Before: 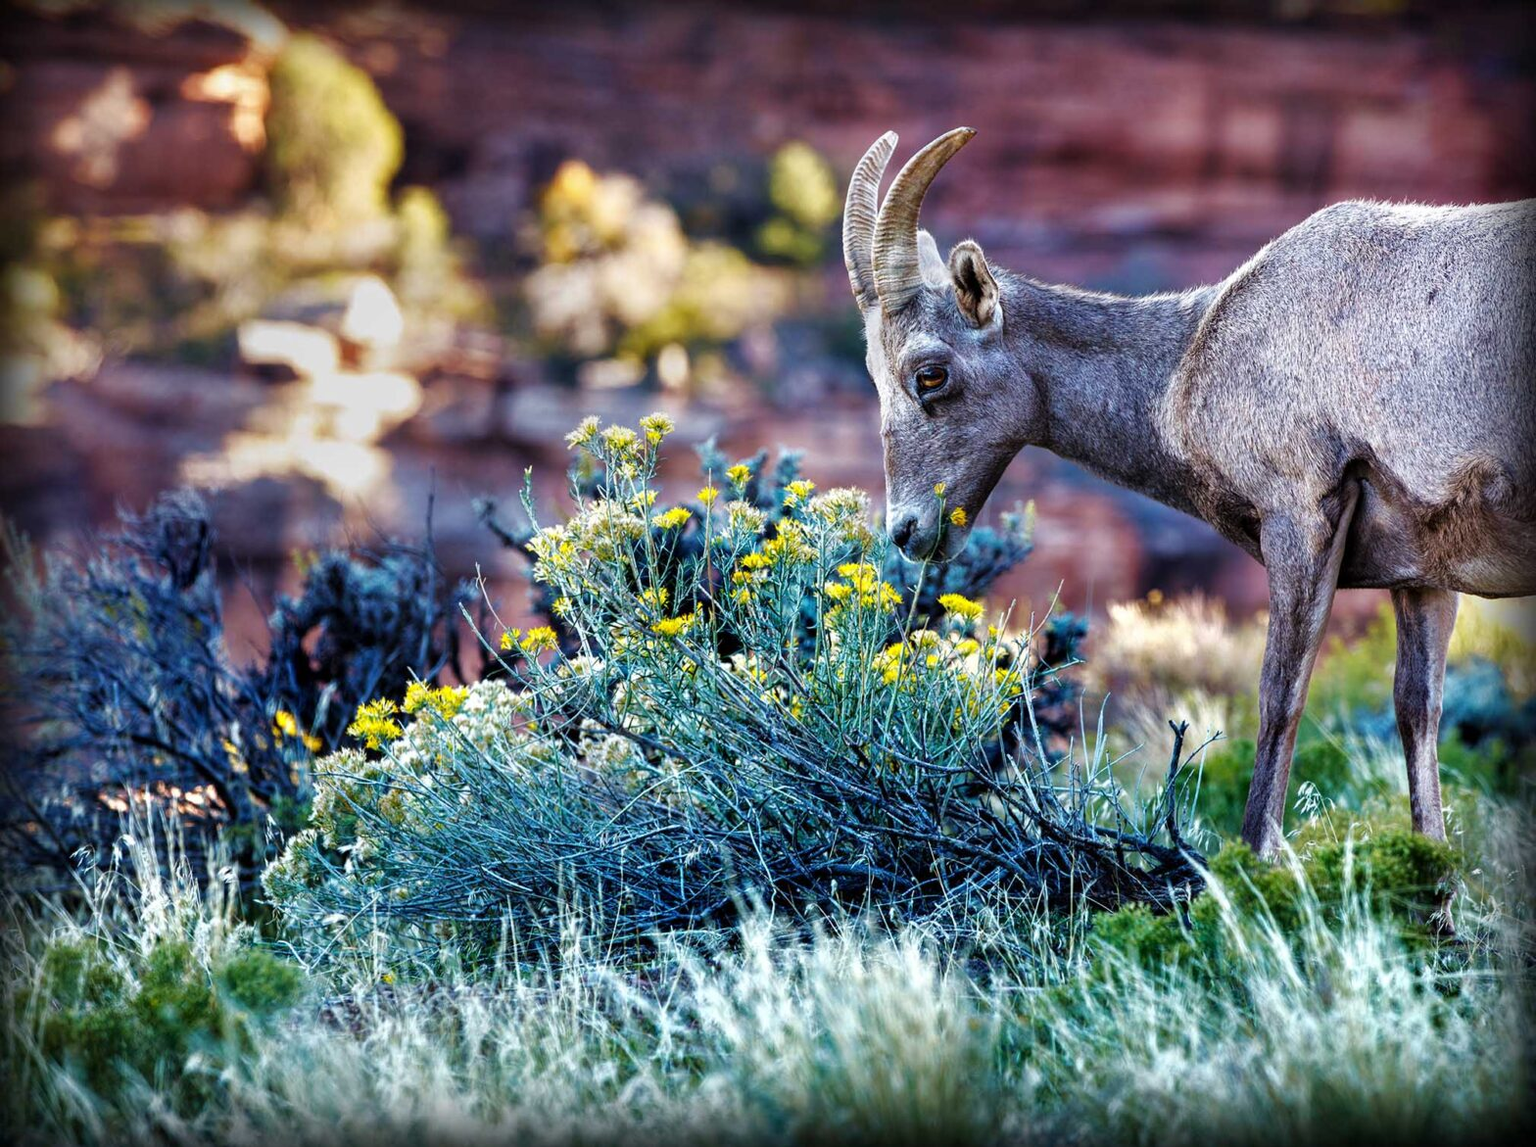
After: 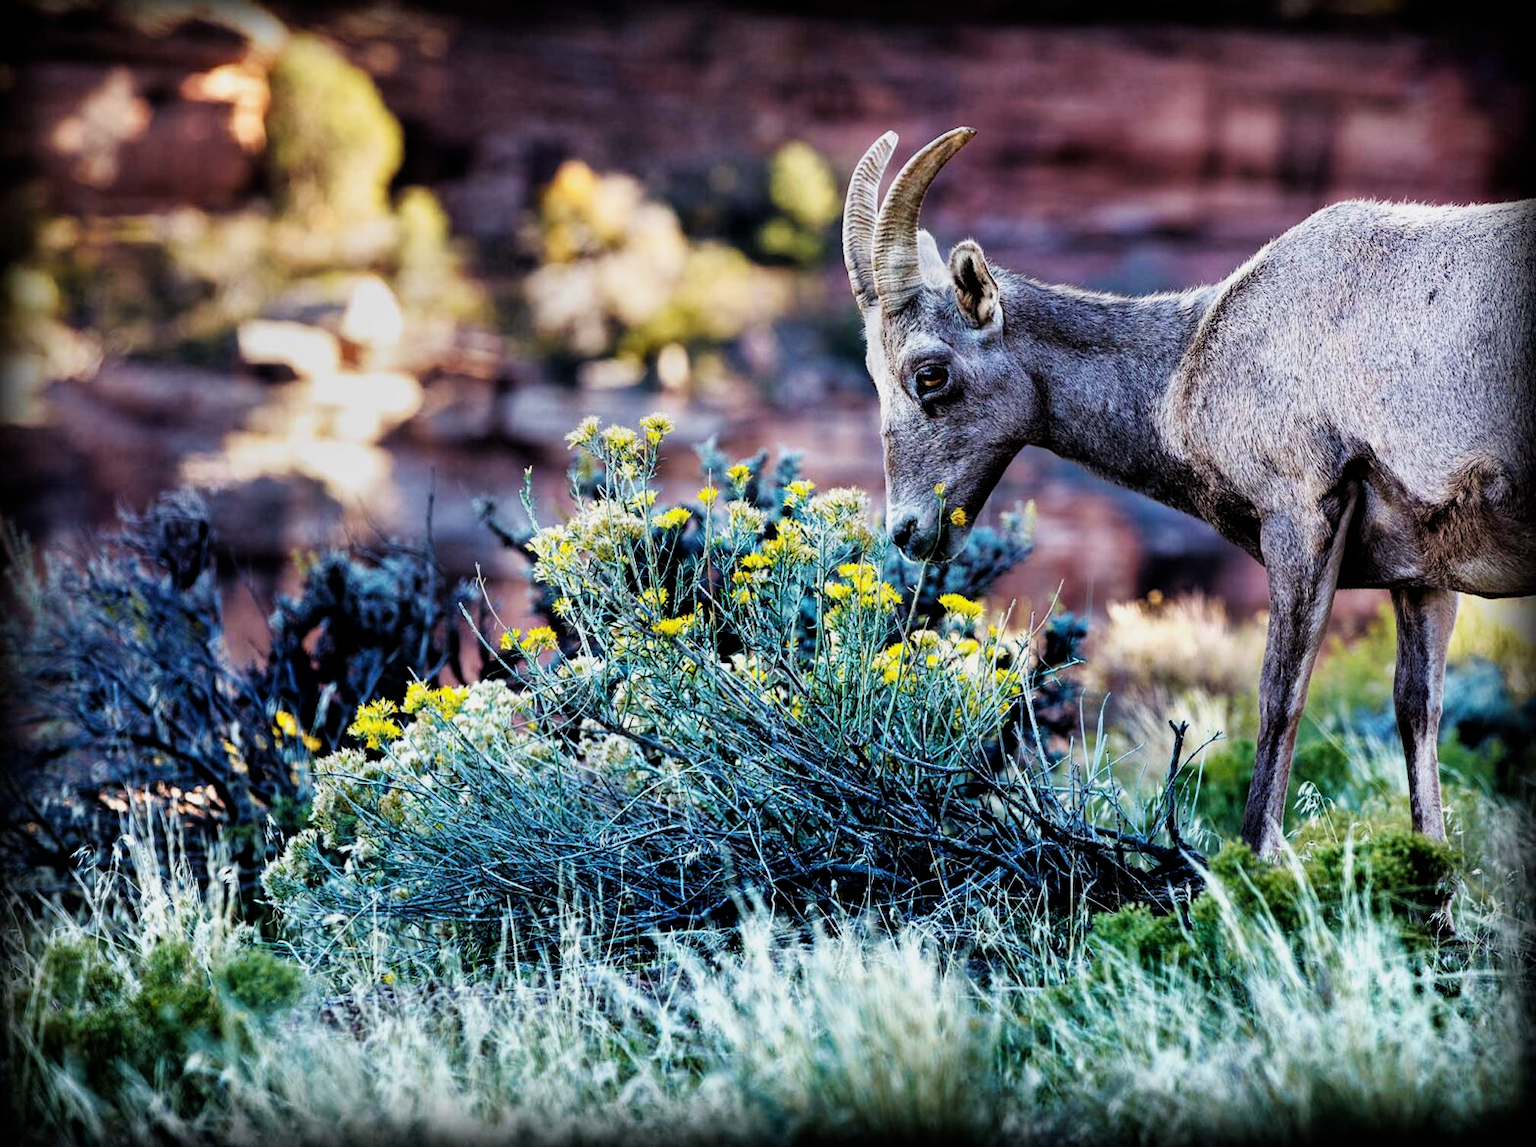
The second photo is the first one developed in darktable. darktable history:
filmic rgb: black relative exposure -16 EV, white relative exposure 6.29 EV, hardness 5.1, contrast 1.35
tone equalizer: on, module defaults
